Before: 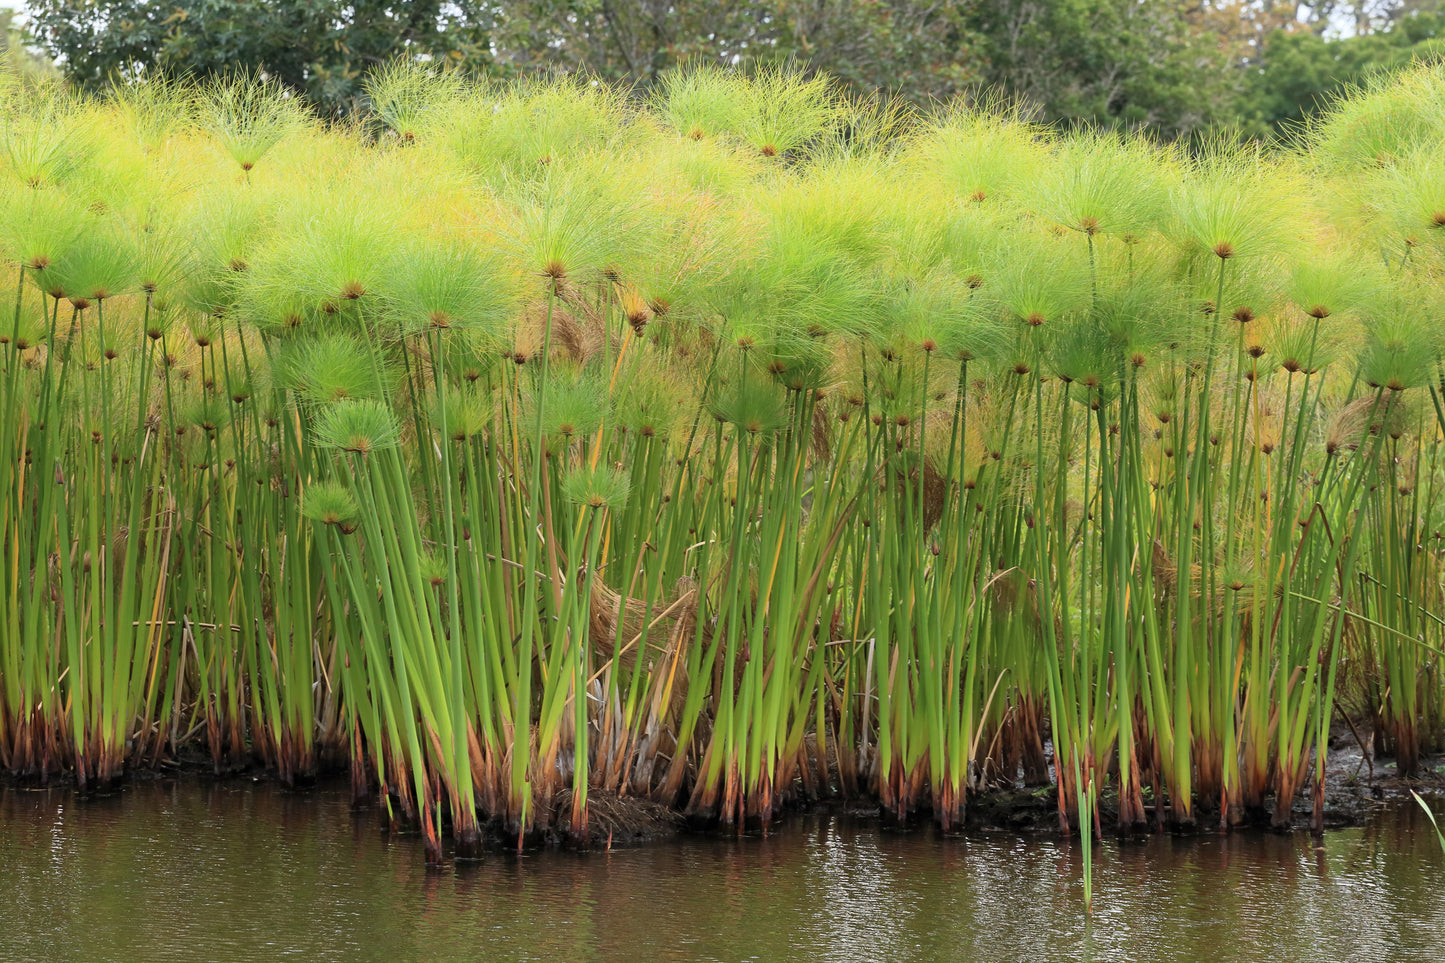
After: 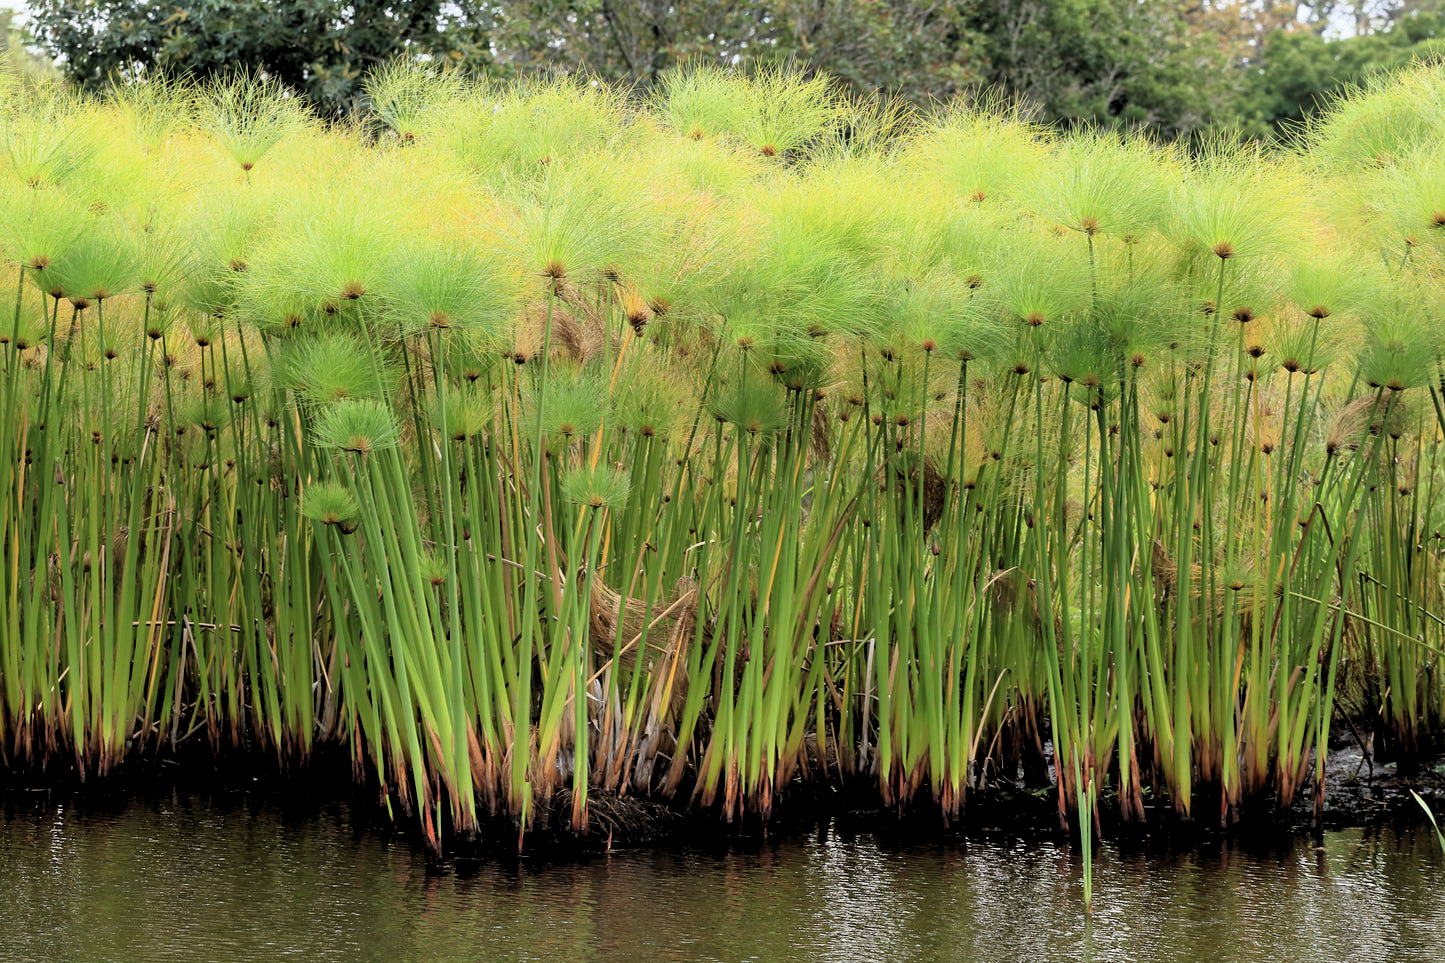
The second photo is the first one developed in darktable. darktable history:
filmic rgb: black relative exposure -3.7 EV, white relative exposure 2.76 EV, dynamic range scaling -5.19%, hardness 3.03
levels: levels [0.016, 0.5, 0.996]
